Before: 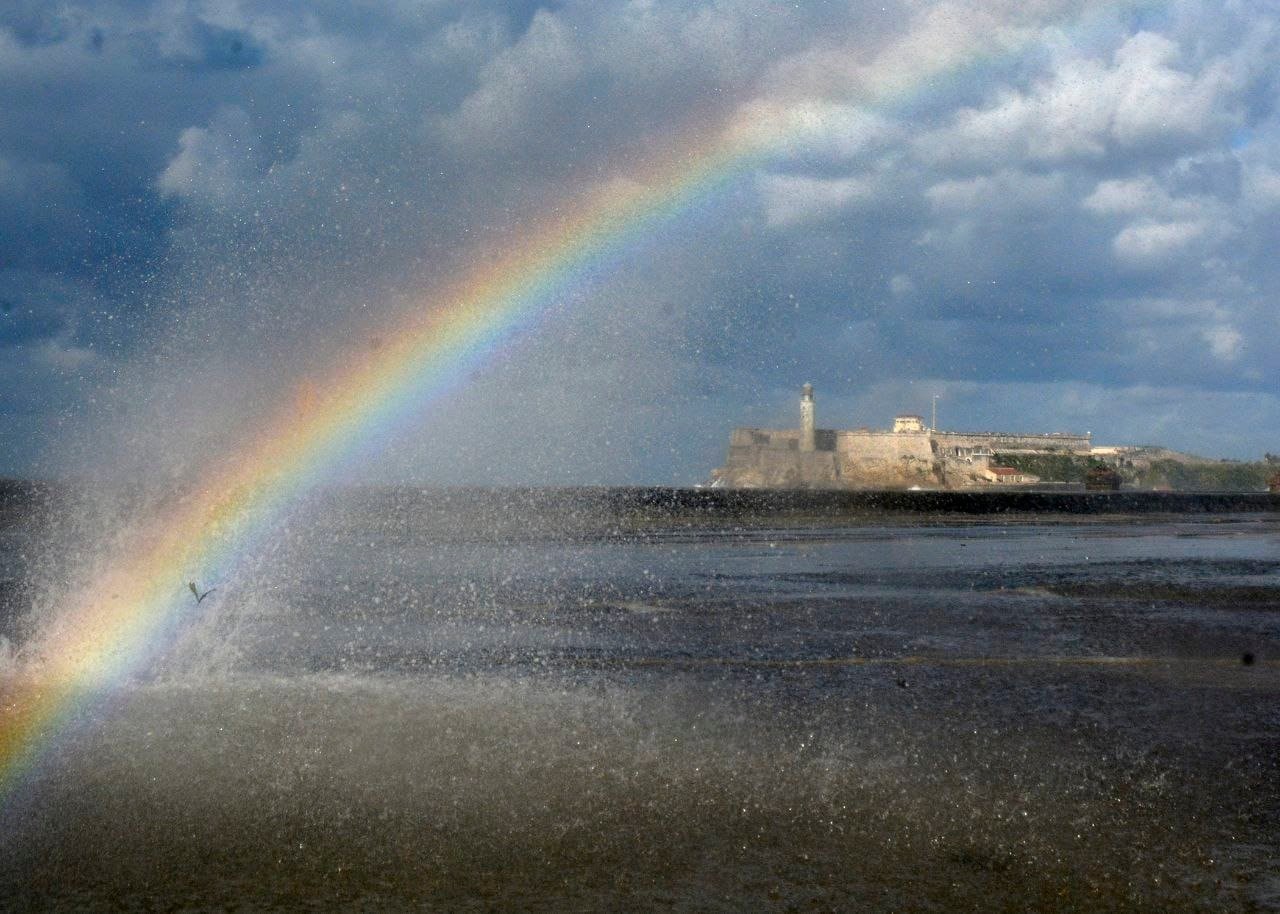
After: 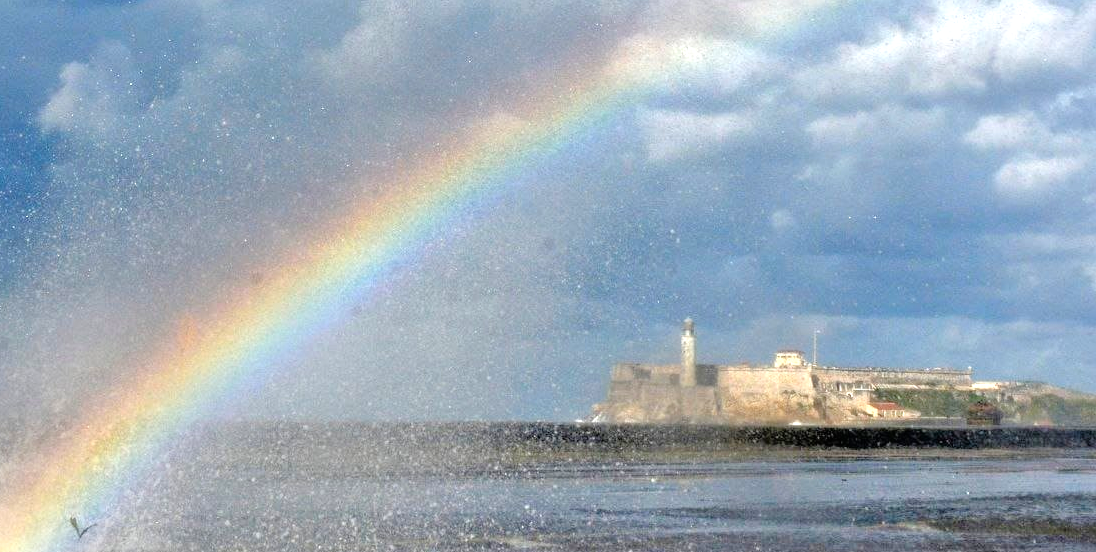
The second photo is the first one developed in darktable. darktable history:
crop and rotate: left 9.345%, top 7.22%, right 4.982%, bottom 32.331%
exposure: black level correction 0, exposure 0.5 EV, compensate exposure bias true, compensate highlight preservation false
tone equalizer: -7 EV 0.15 EV, -6 EV 0.6 EV, -5 EV 1.15 EV, -4 EV 1.33 EV, -3 EV 1.15 EV, -2 EV 0.6 EV, -1 EV 0.15 EV, mask exposure compensation -0.5 EV
